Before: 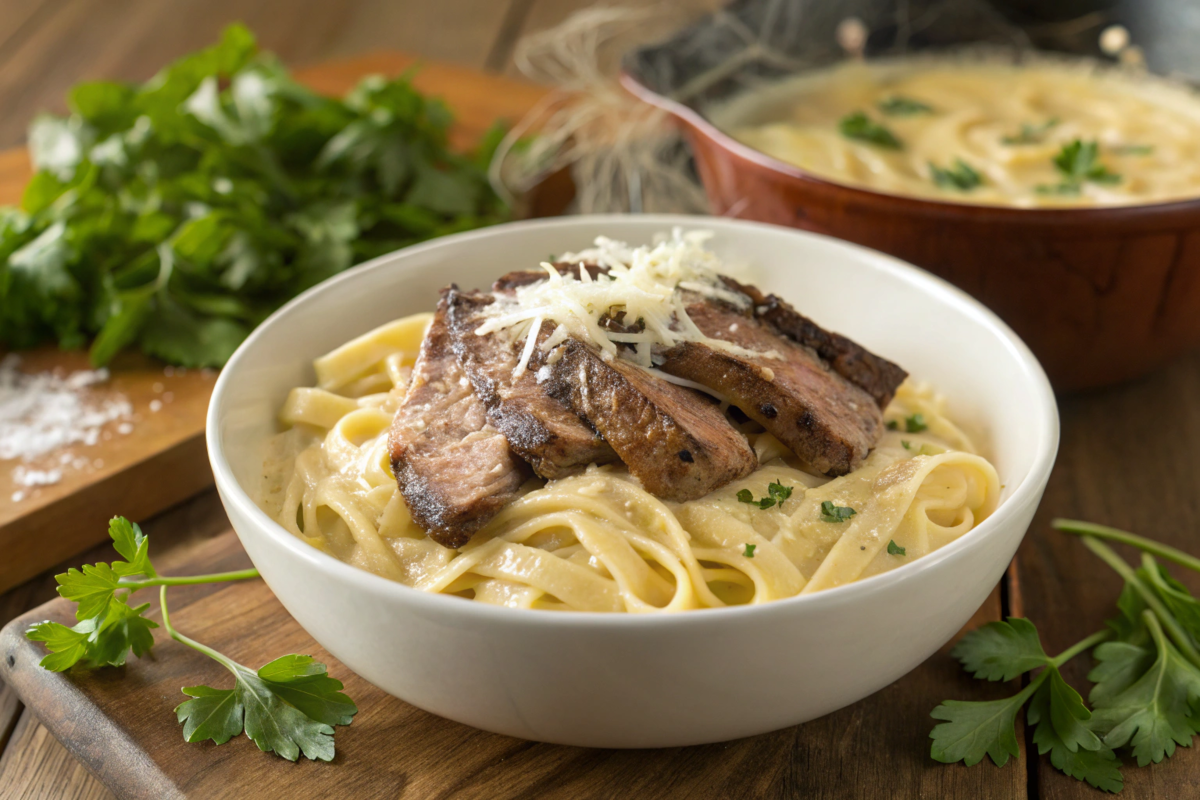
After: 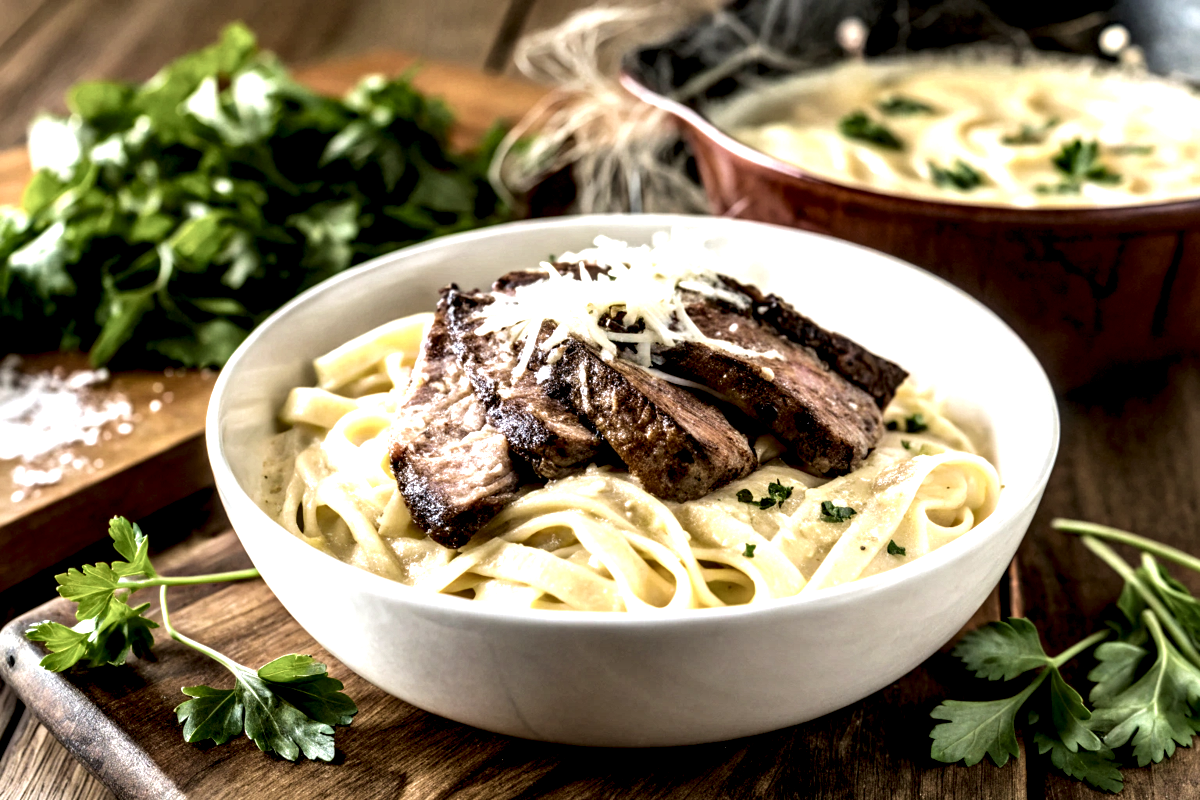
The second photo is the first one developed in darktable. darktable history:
color calibration: illuminant as shot in camera, x 0.358, y 0.373, temperature 4628.91 K
local contrast: highlights 115%, shadows 42%, detail 293%
velvia: strength 15%
